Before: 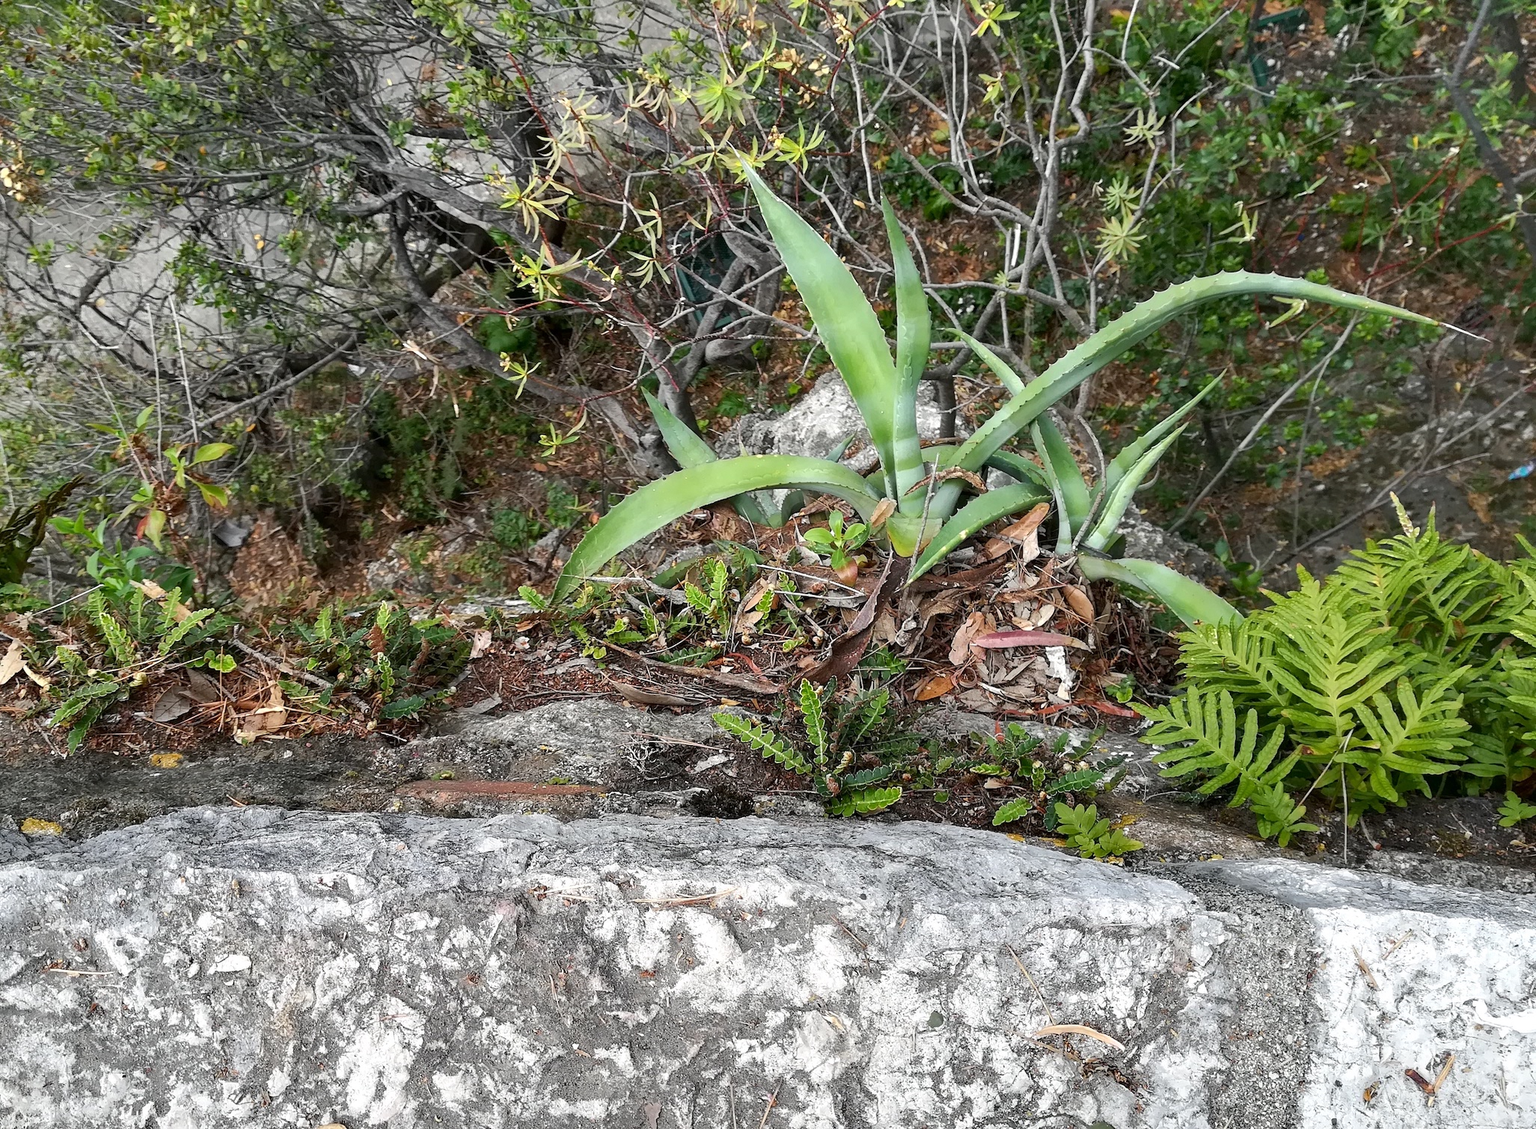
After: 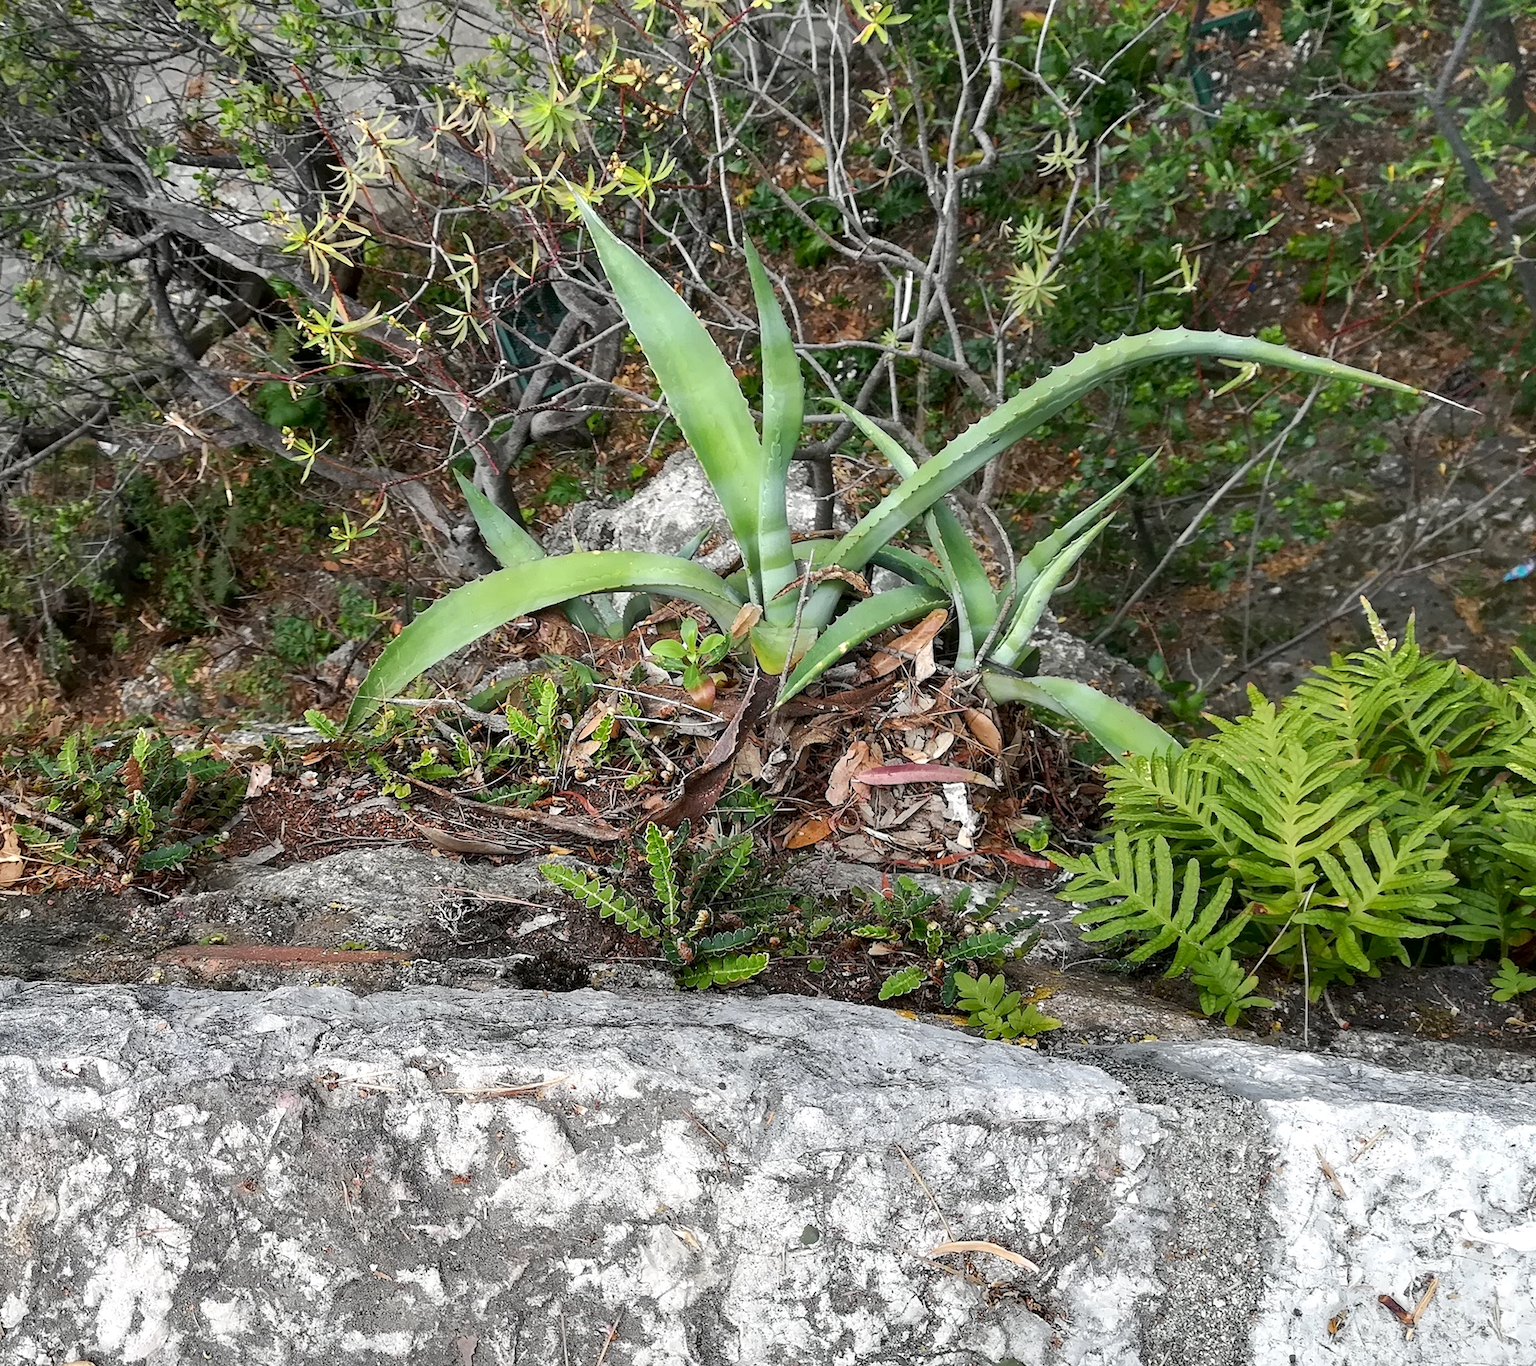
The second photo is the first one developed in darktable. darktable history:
crop: left 17.428%, bottom 0.024%
exposure: black level correction 0.001, exposure 0.016 EV, compensate highlight preservation false
